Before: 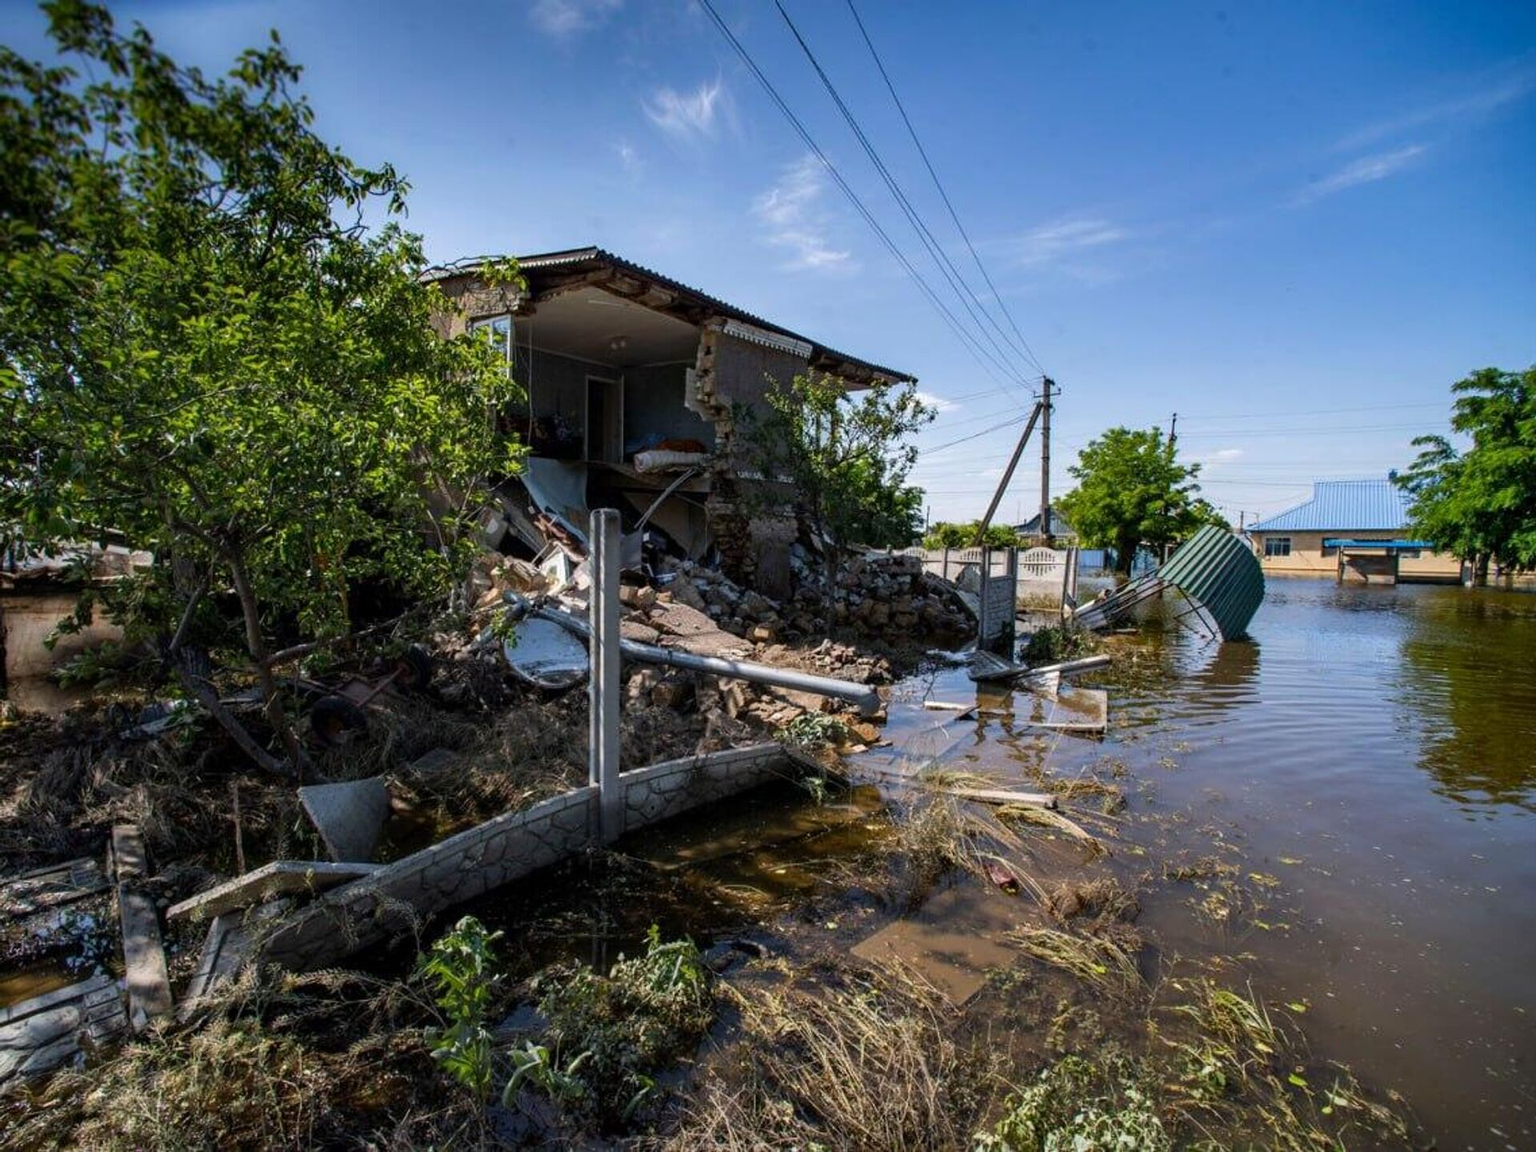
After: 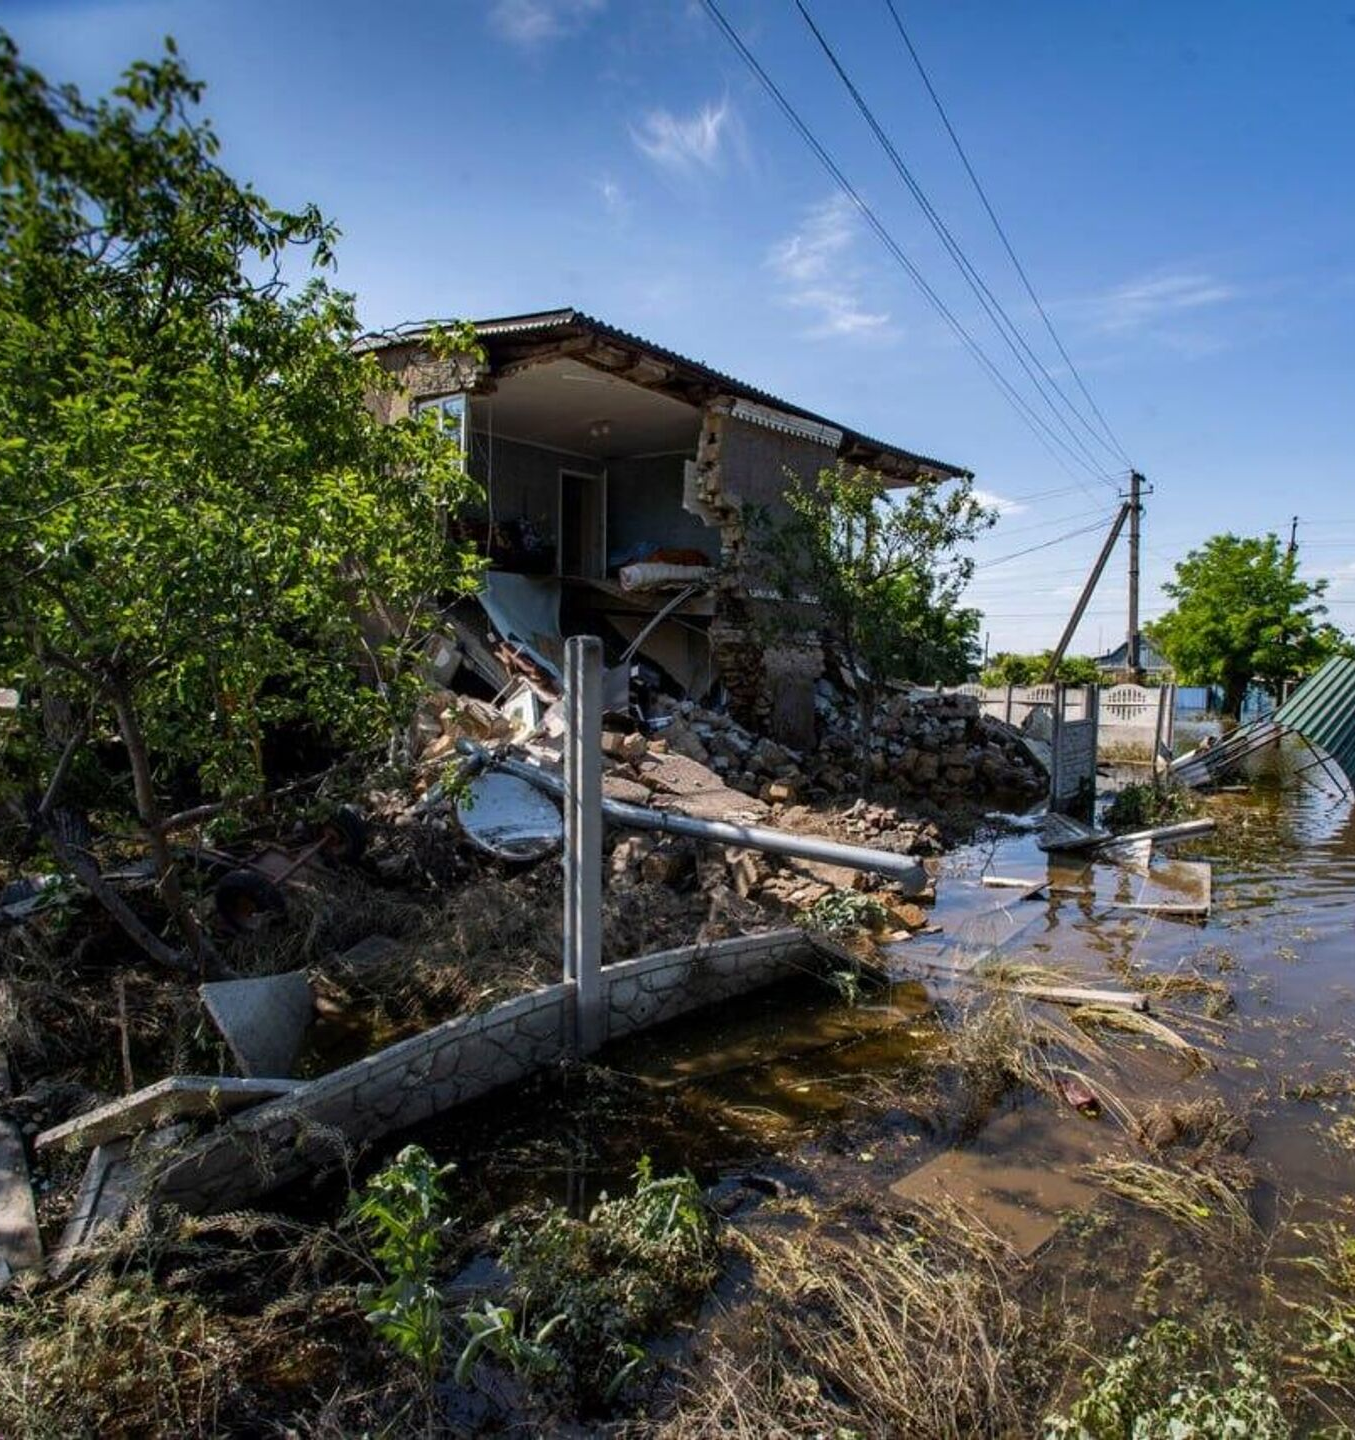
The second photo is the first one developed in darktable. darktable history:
crop and rotate: left 9.016%, right 20.366%
